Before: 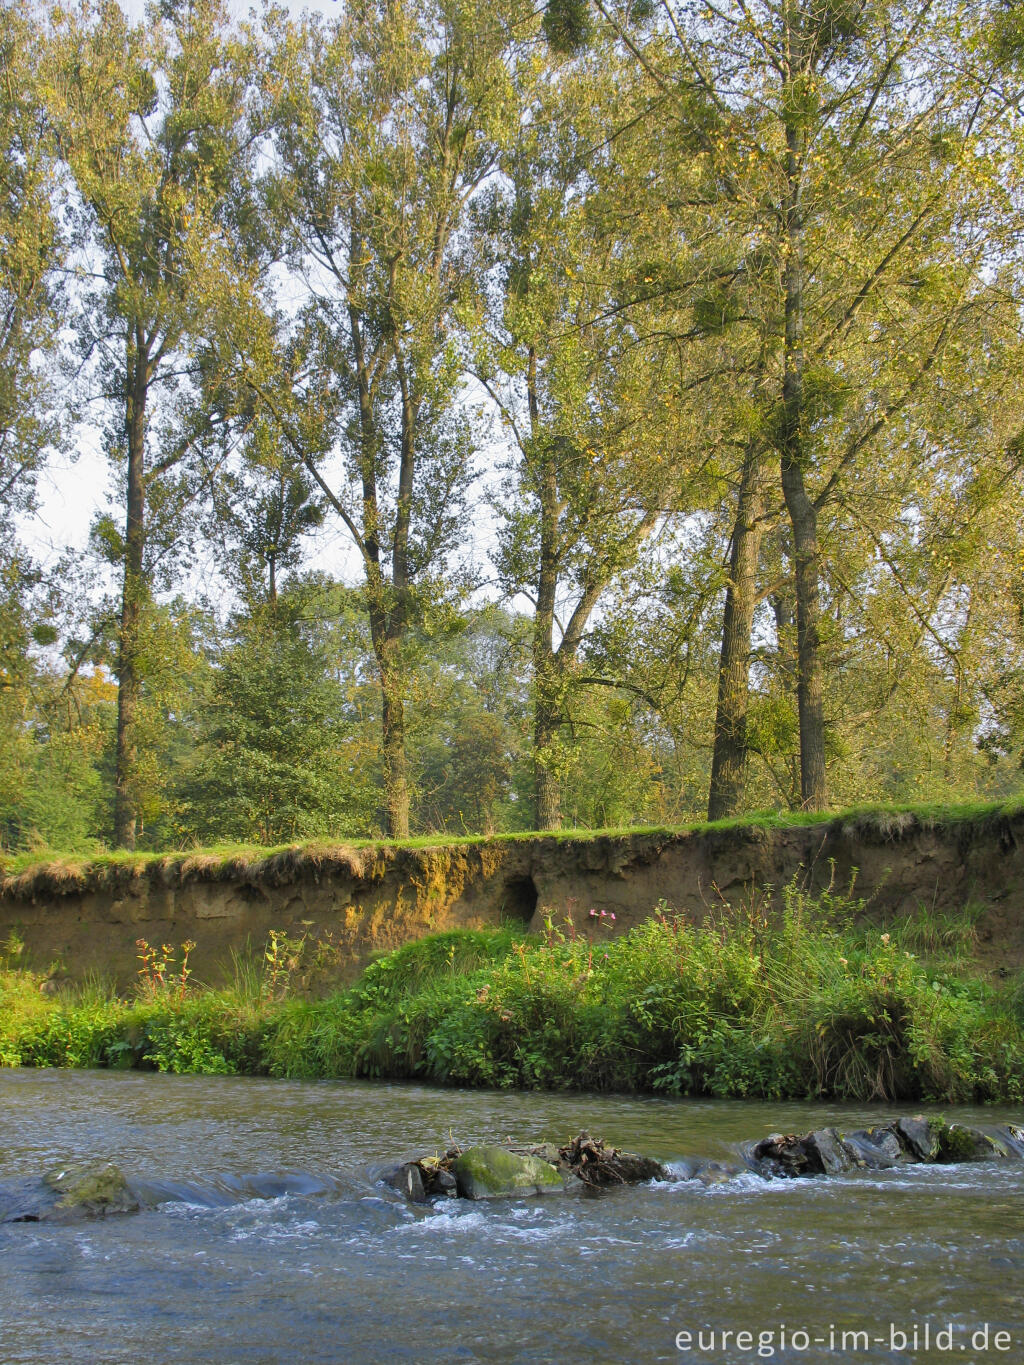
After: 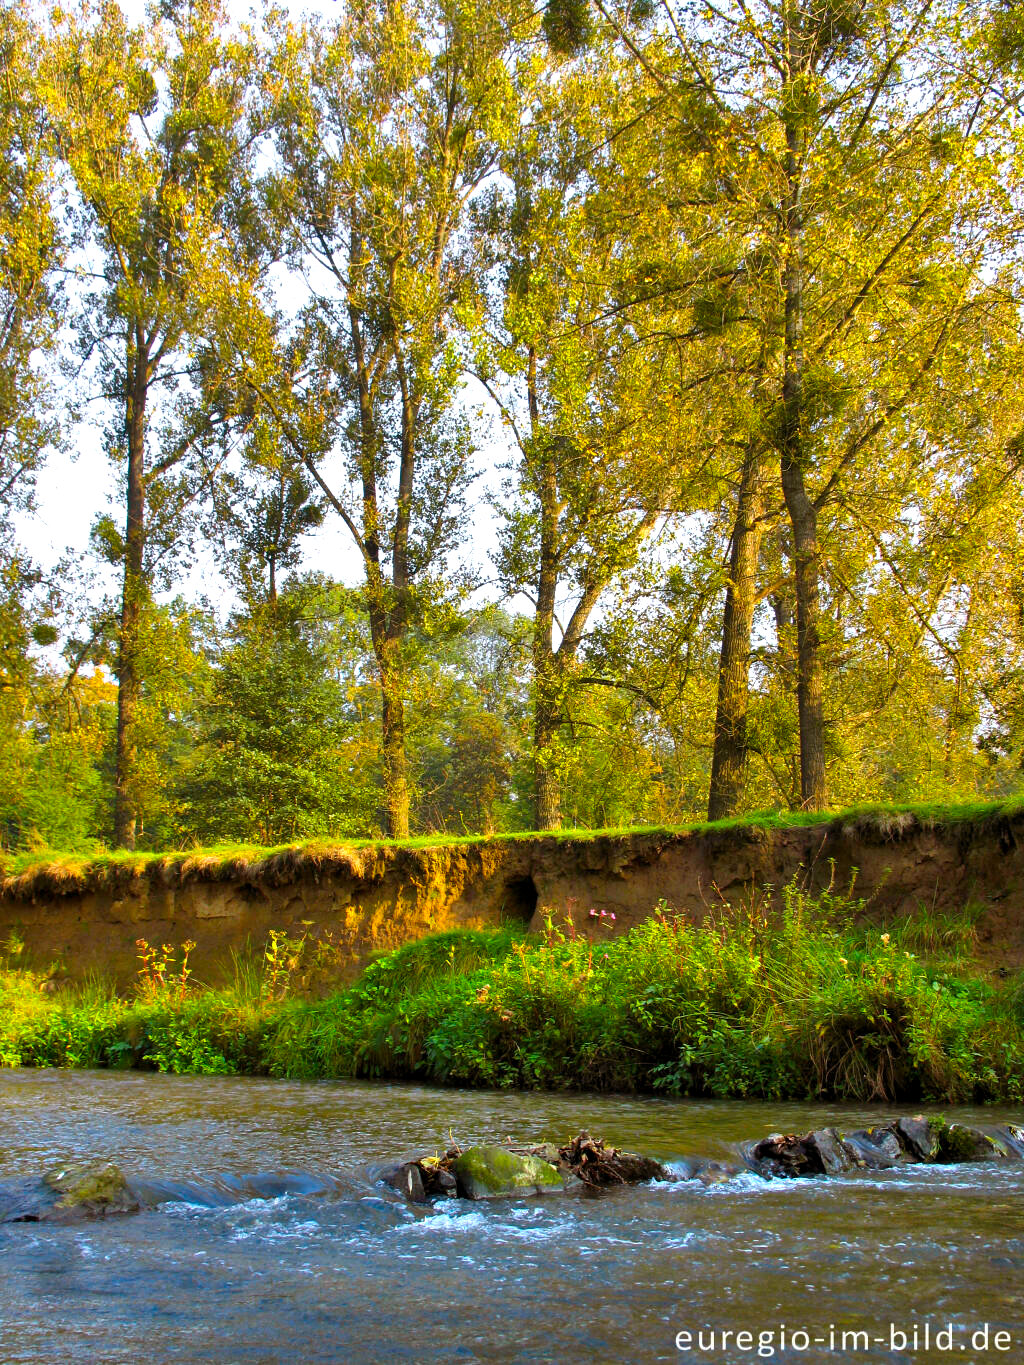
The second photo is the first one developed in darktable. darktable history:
color balance rgb: shadows lift › chroma 9.667%, shadows lift › hue 45.12°, highlights gain › chroma 0.266%, highlights gain › hue 330.99°, global offset › luminance -0.303%, global offset › hue 263.07°, perceptual saturation grading › global saturation 0.483%, perceptual brilliance grading › global brilliance 20.677%, perceptual brilliance grading › shadows -35.018%, global vibrance 50.561%
tone equalizer: on, module defaults
